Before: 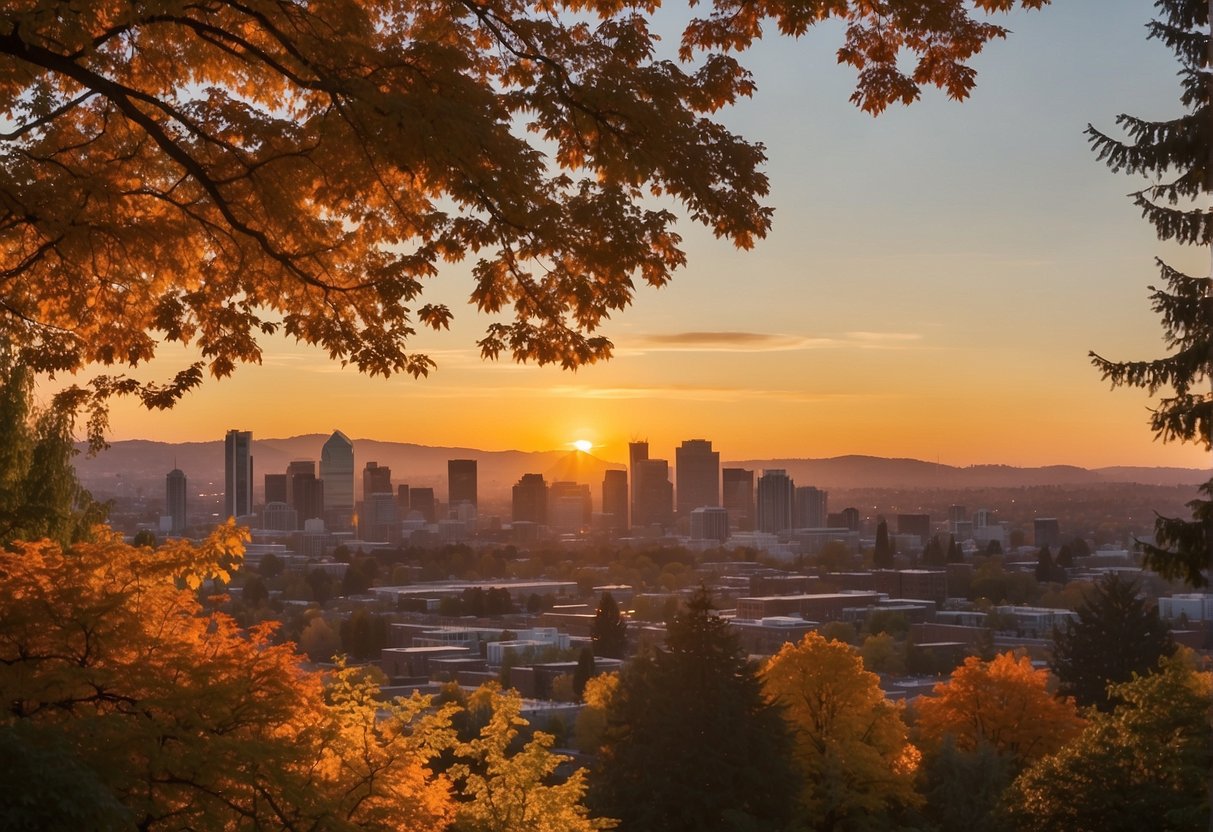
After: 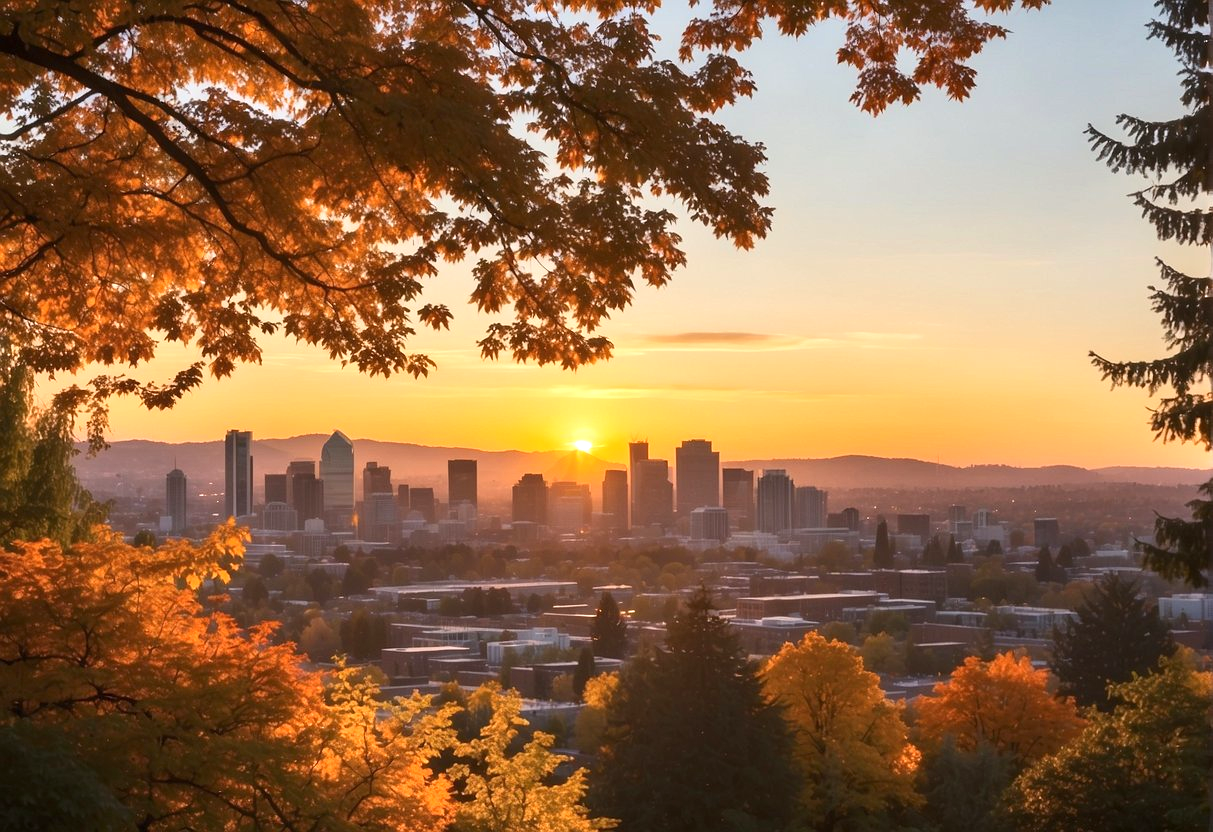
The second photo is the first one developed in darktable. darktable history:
contrast brightness saturation: contrast 0.1, brightness 0.02, saturation 0.02
exposure: exposure 0.6 EV, compensate highlight preservation false
